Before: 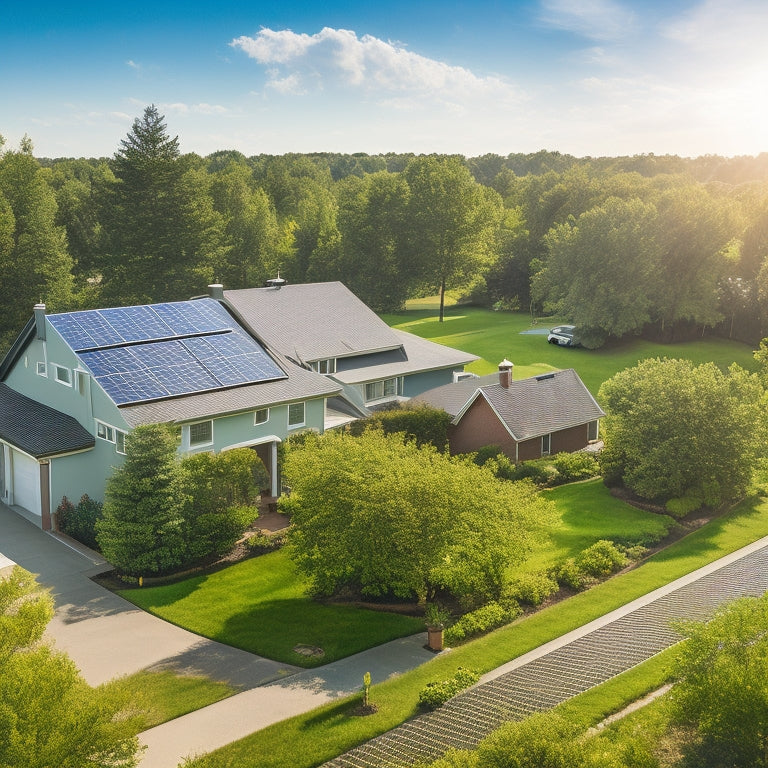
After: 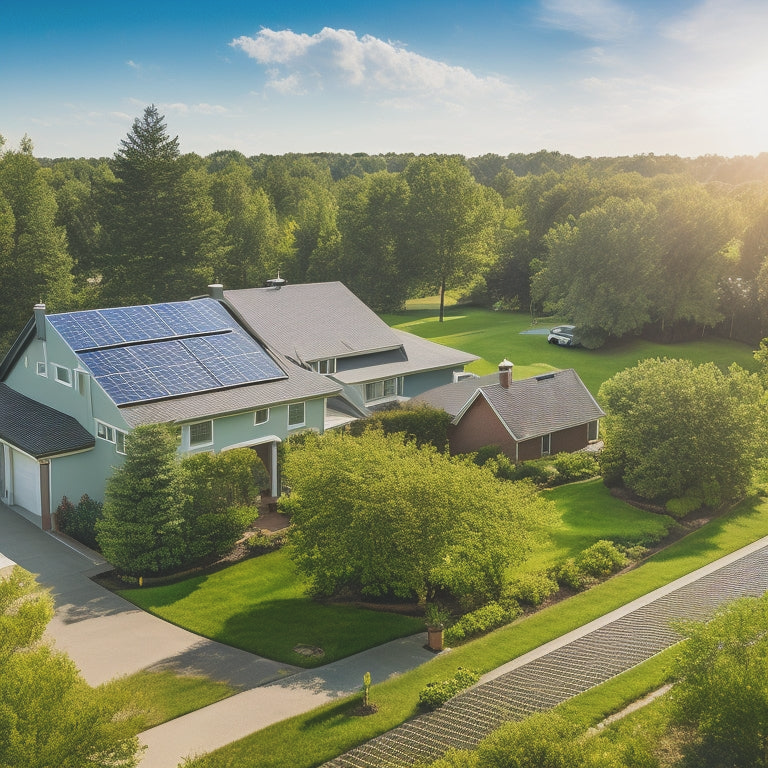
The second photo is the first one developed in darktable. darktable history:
exposure: black level correction -0.013, exposure -0.186 EV, compensate highlight preservation false
